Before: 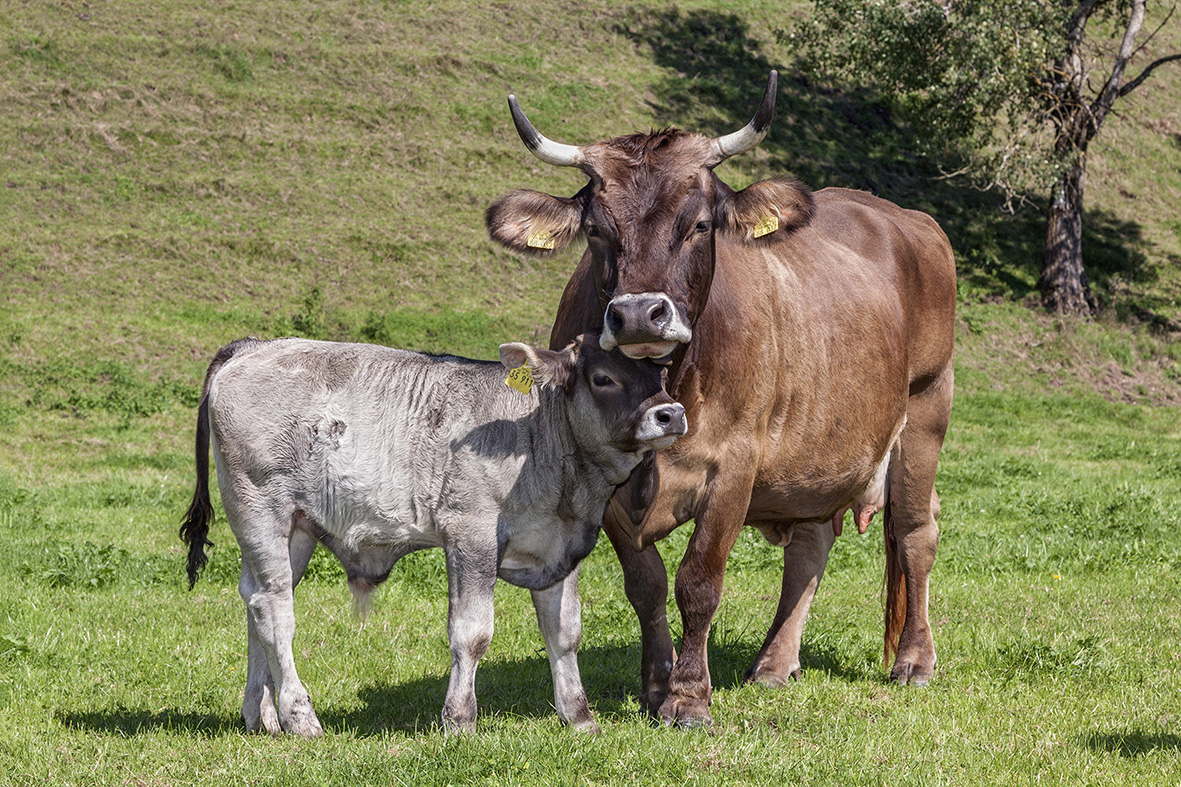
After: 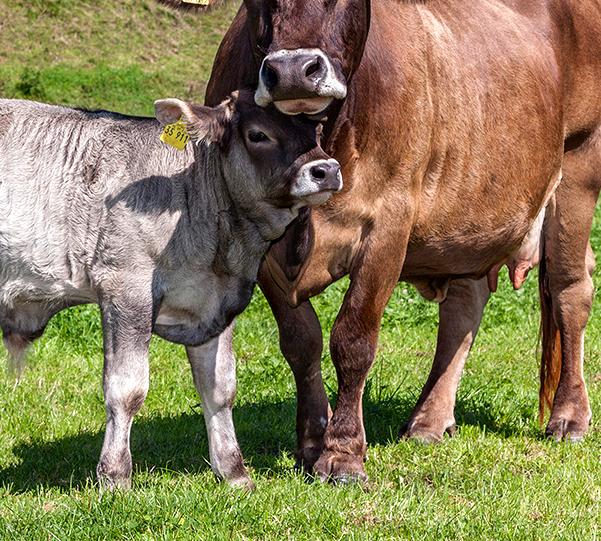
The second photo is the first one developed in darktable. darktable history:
color balance rgb: linear chroma grading › global chroma 10%, global vibrance 10%, contrast 15%, saturation formula JzAzBz (2021)
crop and rotate: left 29.237%, top 31.152%, right 19.807%
